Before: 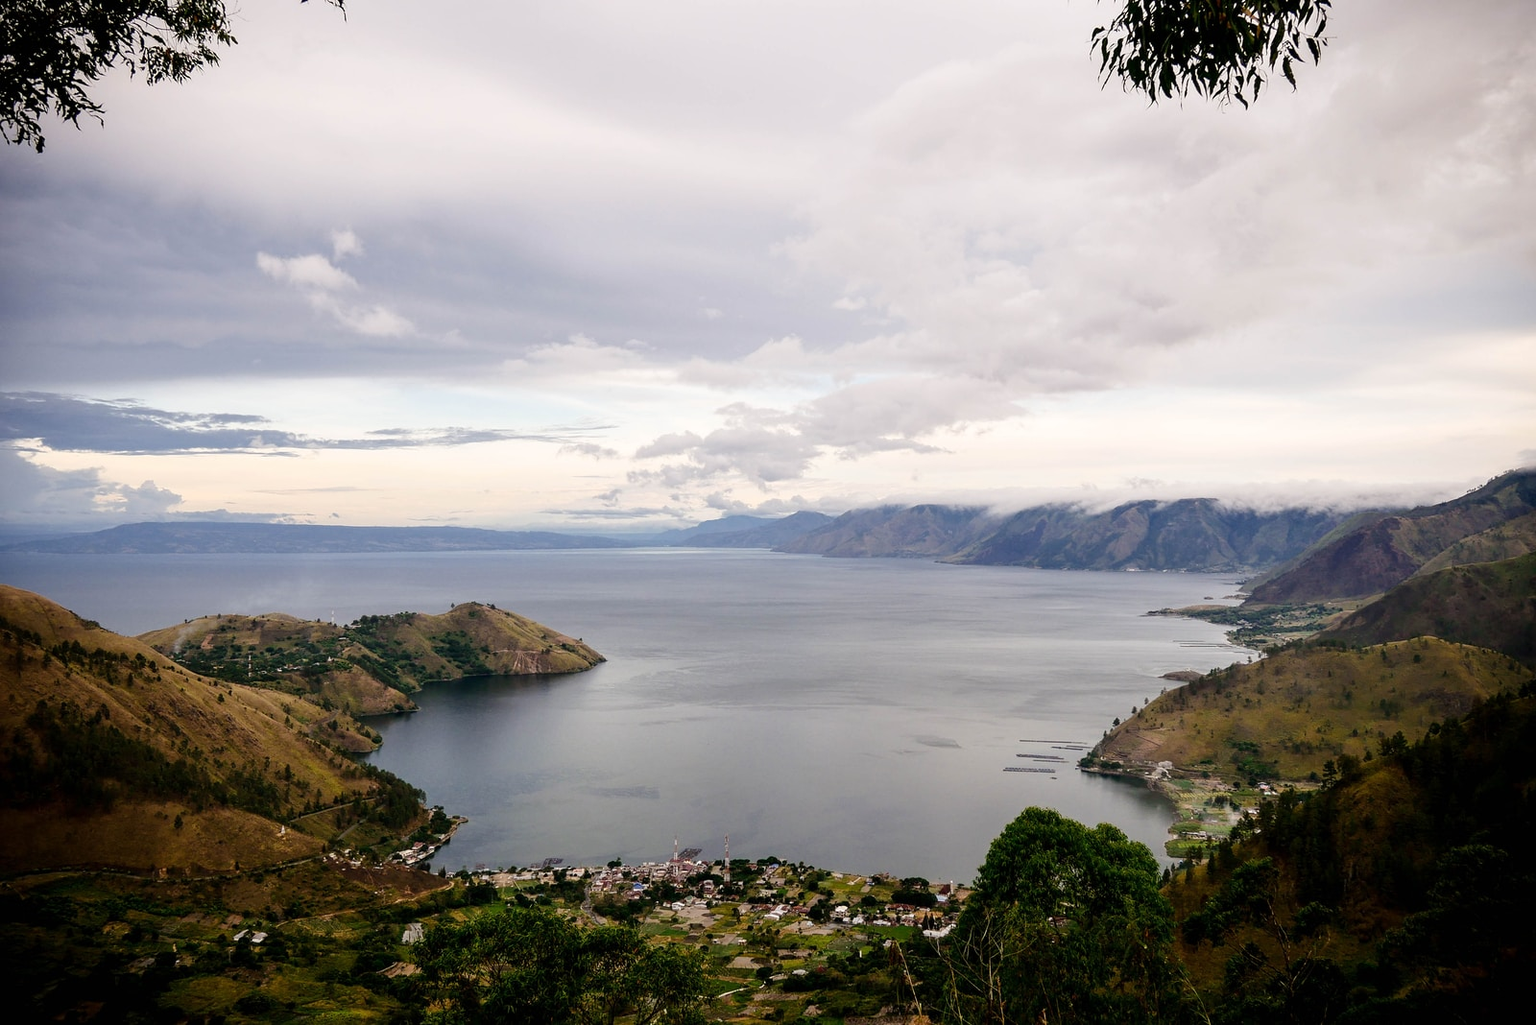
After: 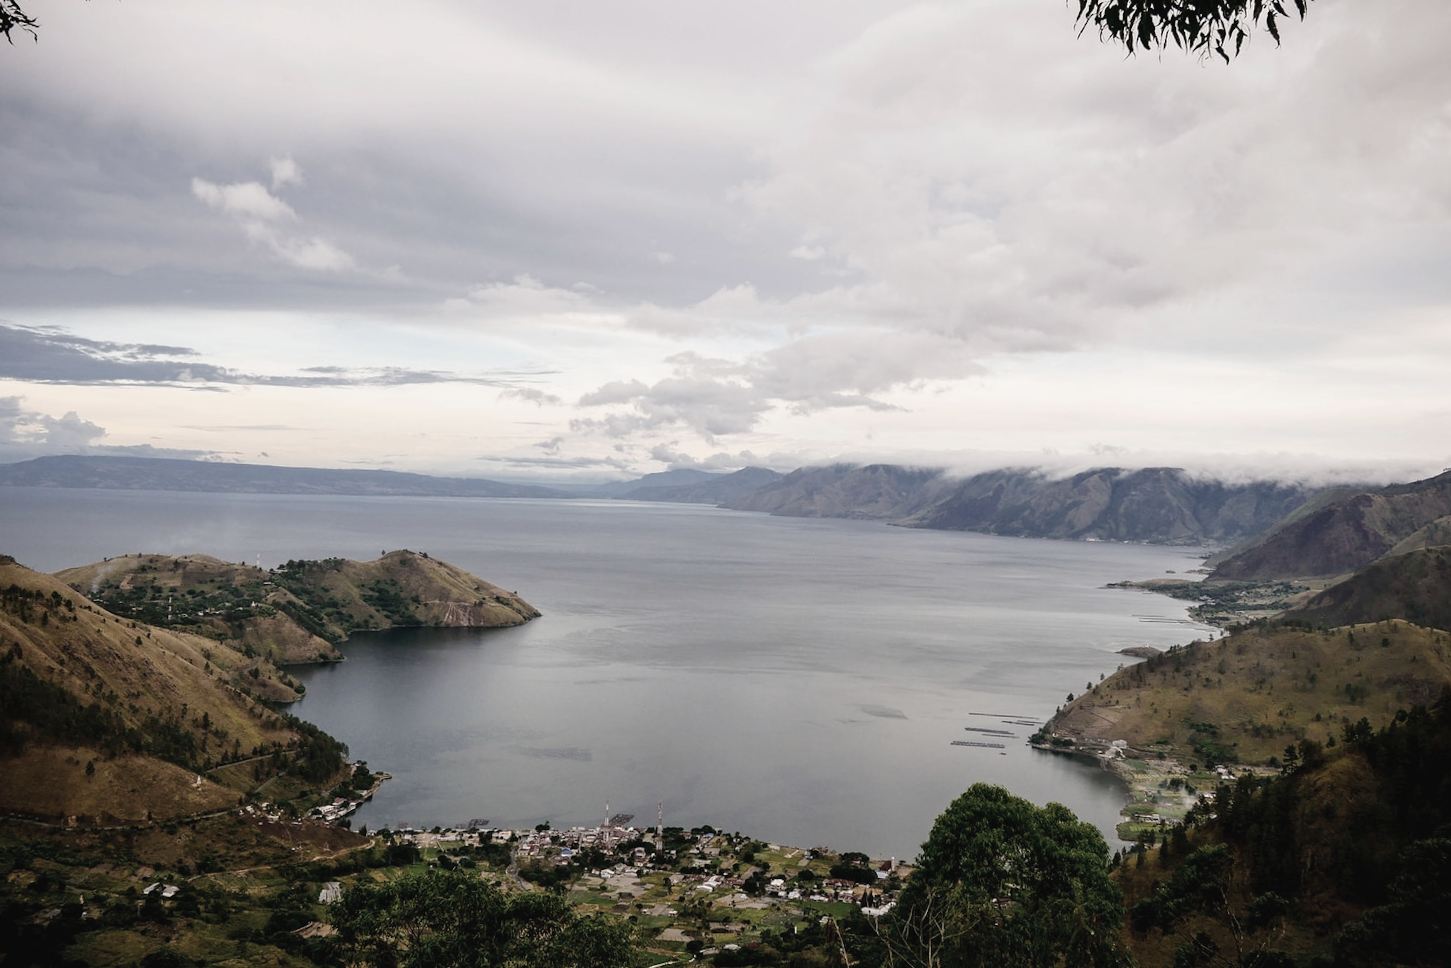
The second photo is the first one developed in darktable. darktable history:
crop and rotate: angle -1.96°, left 3.097%, top 4.154%, right 1.586%, bottom 0.529%
contrast brightness saturation: contrast -0.05, saturation -0.41
